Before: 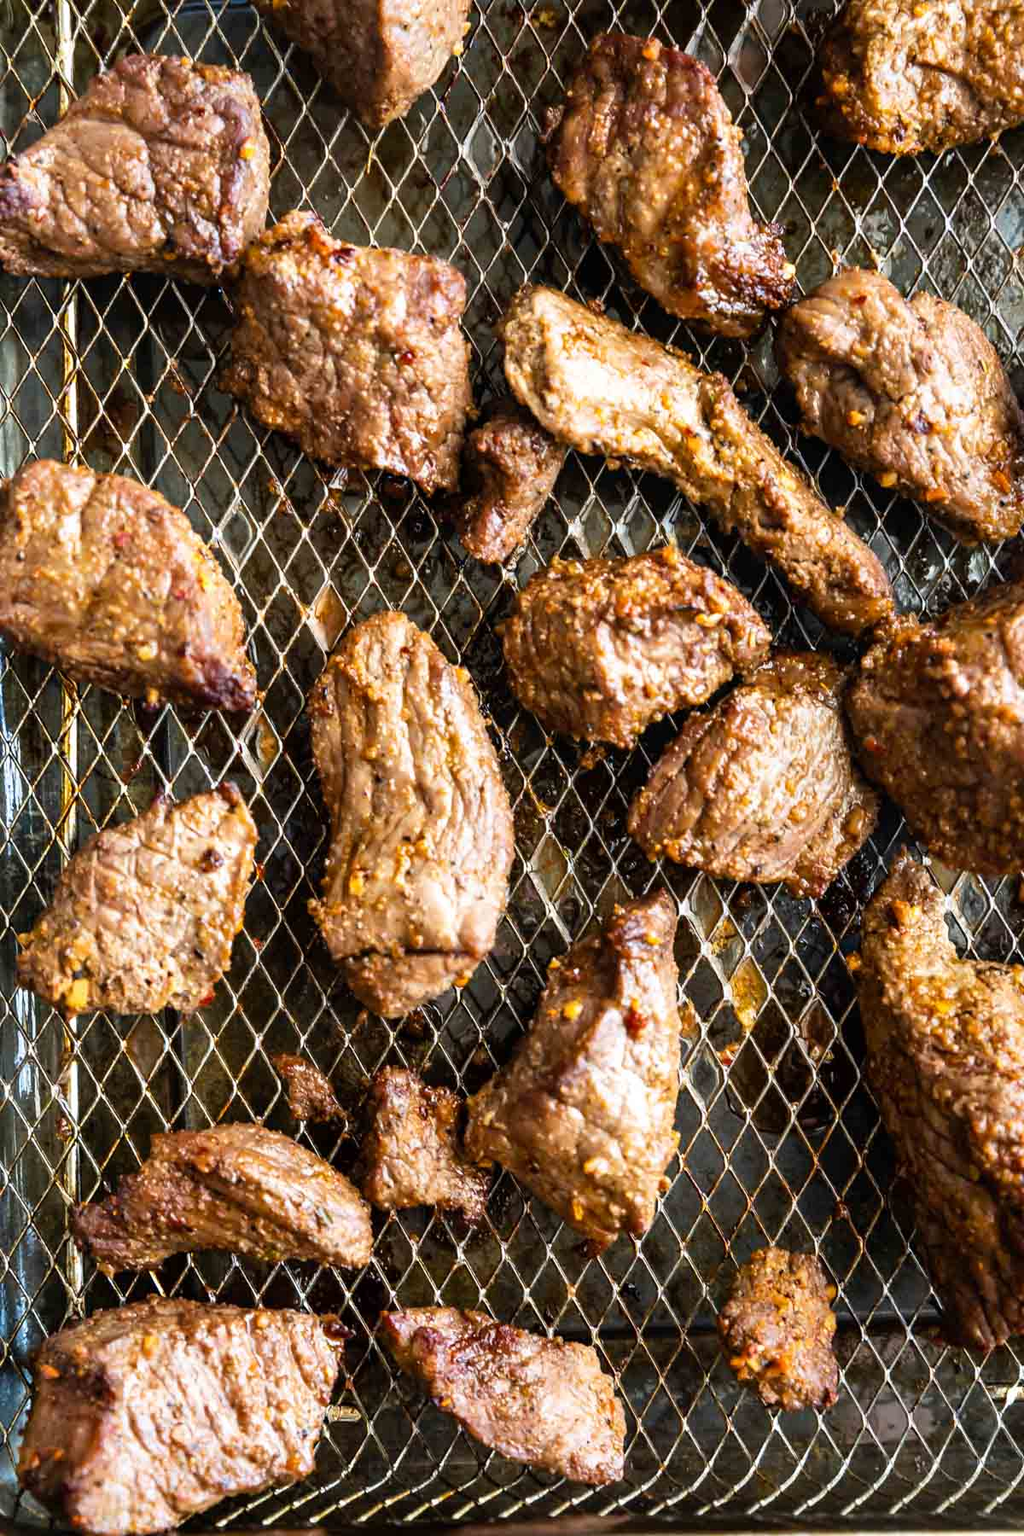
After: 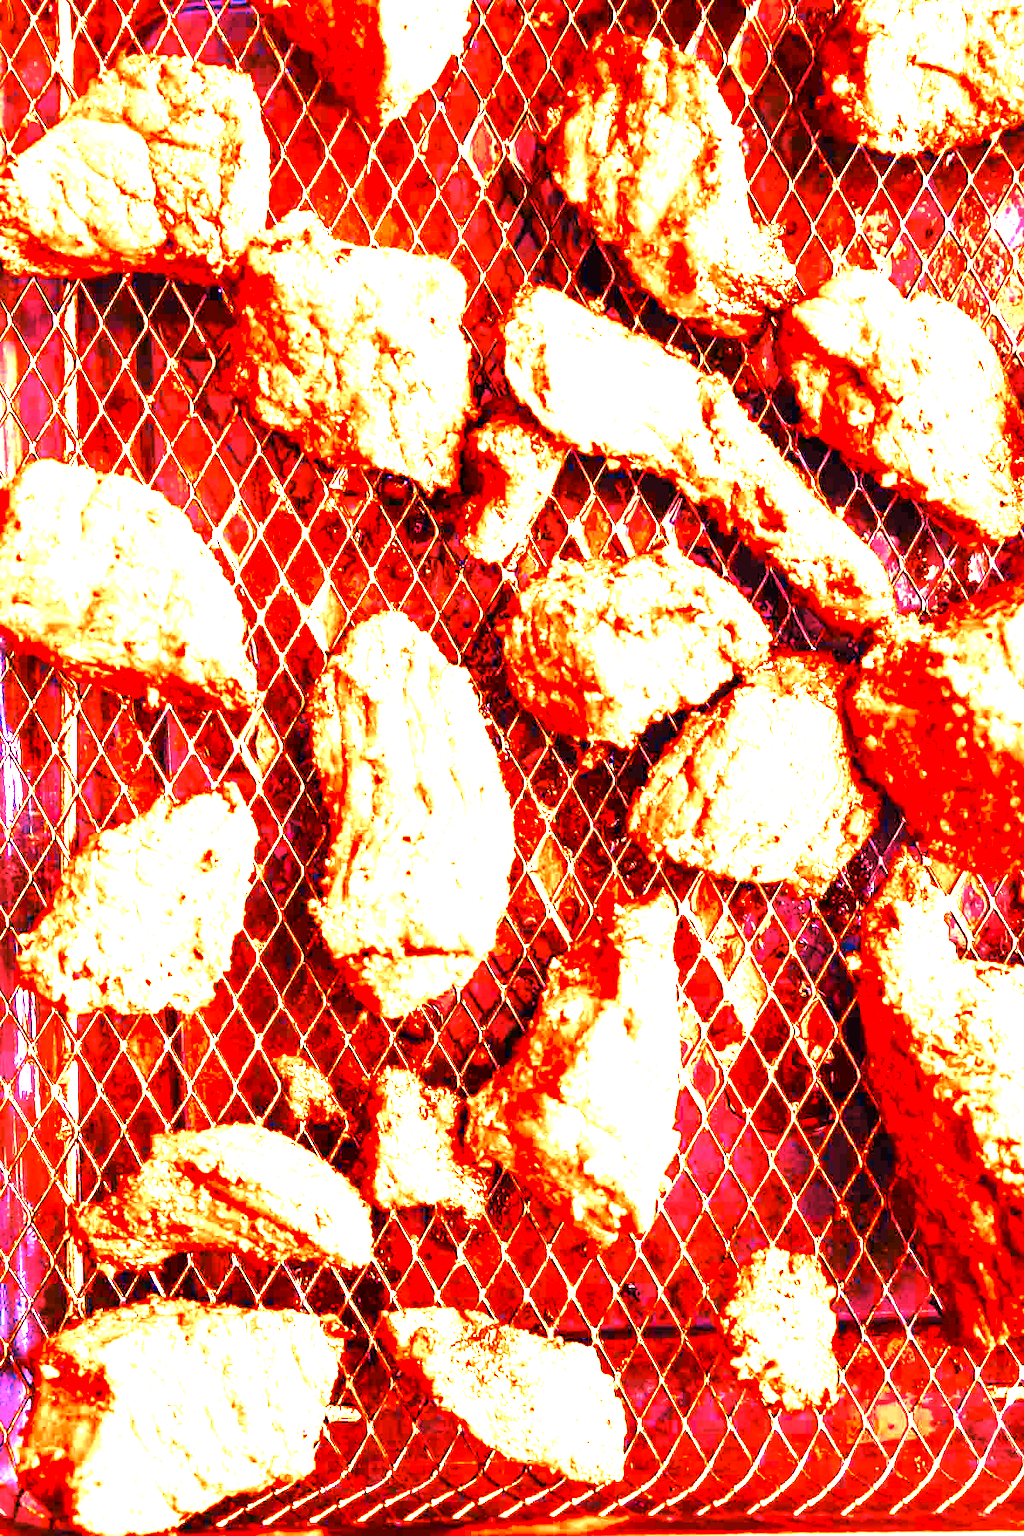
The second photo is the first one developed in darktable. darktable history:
exposure: exposure 0.657 EV, compensate highlight preservation false
base curve: curves: ch0 [(0, 0) (0.283, 0.295) (1, 1)], preserve colors none
color contrast: green-magenta contrast 1.12, blue-yellow contrast 1.95, unbound 0
white balance: red 4.26, blue 1.802
